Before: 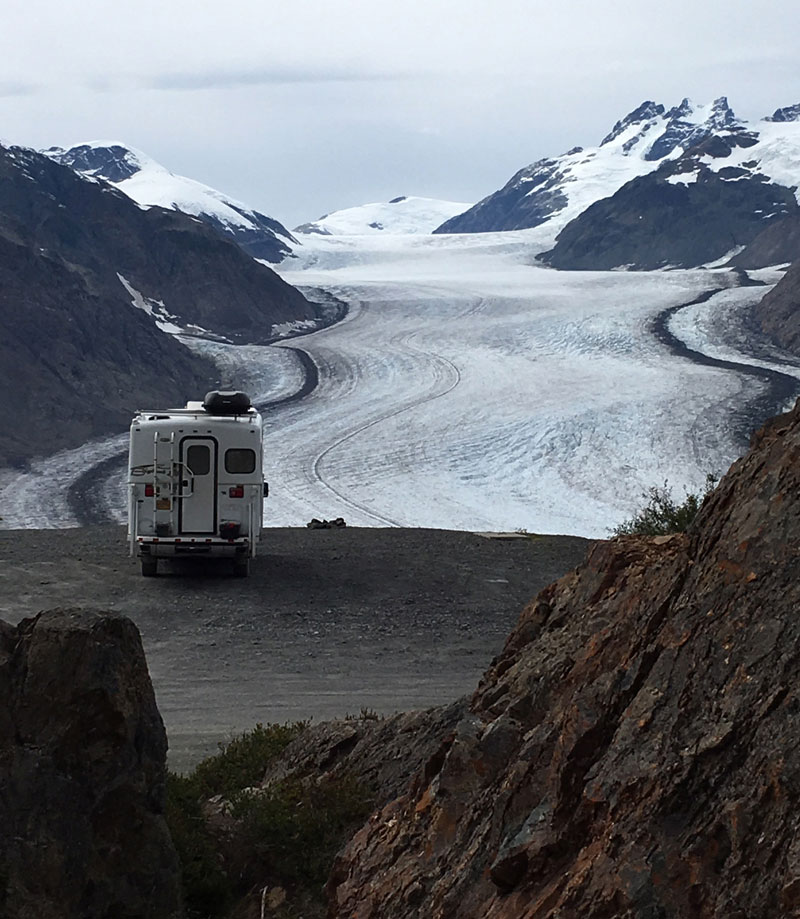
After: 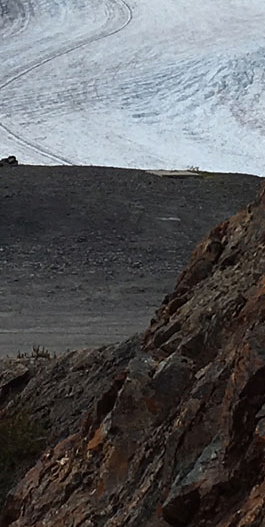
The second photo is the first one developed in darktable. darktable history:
crop: left 41.111%, top 39.482%, right 25.739%, bottom 3.09%
